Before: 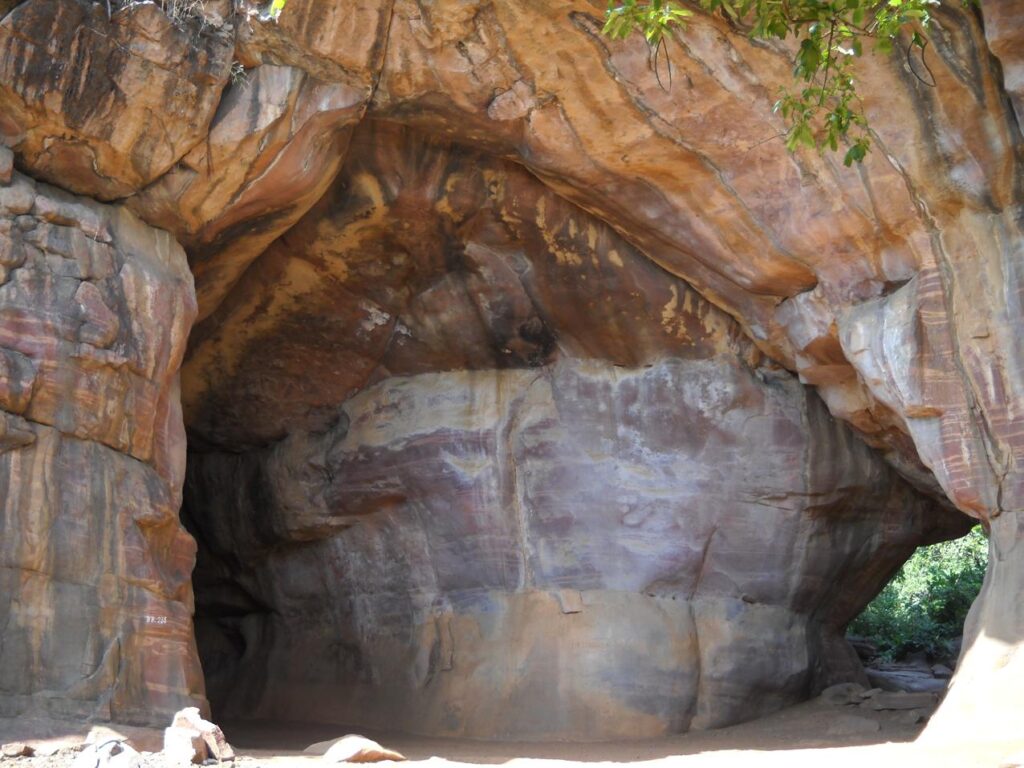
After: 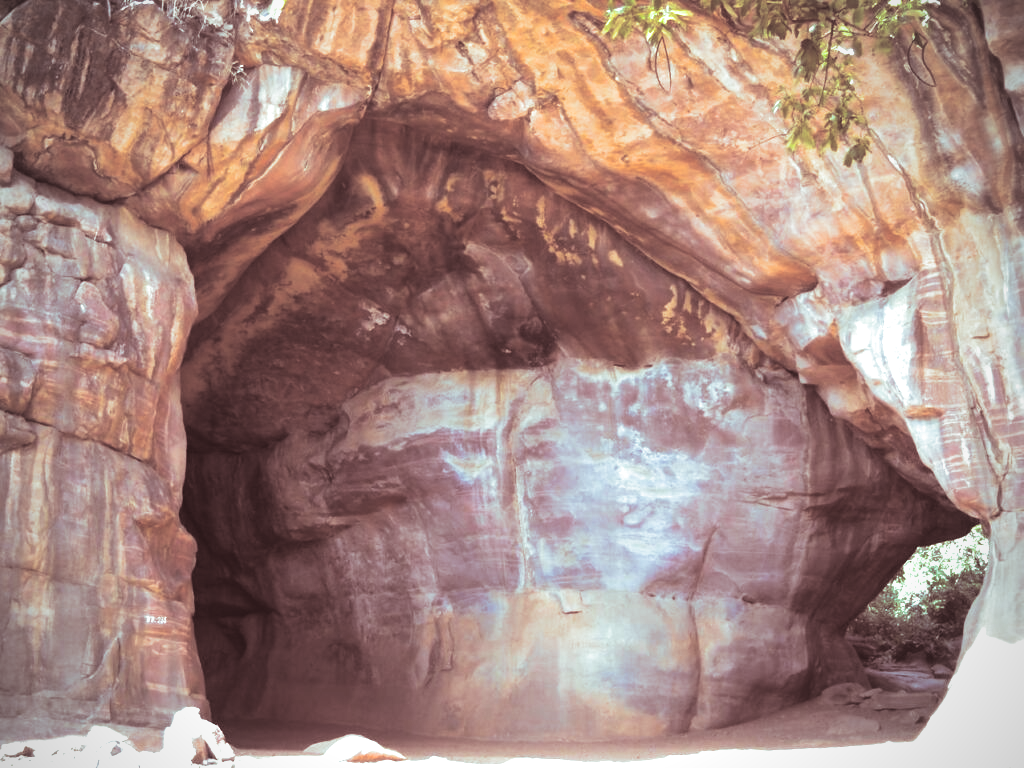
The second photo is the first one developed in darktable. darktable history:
exposure: black level correction -0.005, exposure 1.002 EV, compensate highlight preservation false
vignetting: fall-off radius 60.92%
split-toning: shadows › saturation 0.3, highlights › hue 180°, highlights › saturation 0.3, compress 0%
